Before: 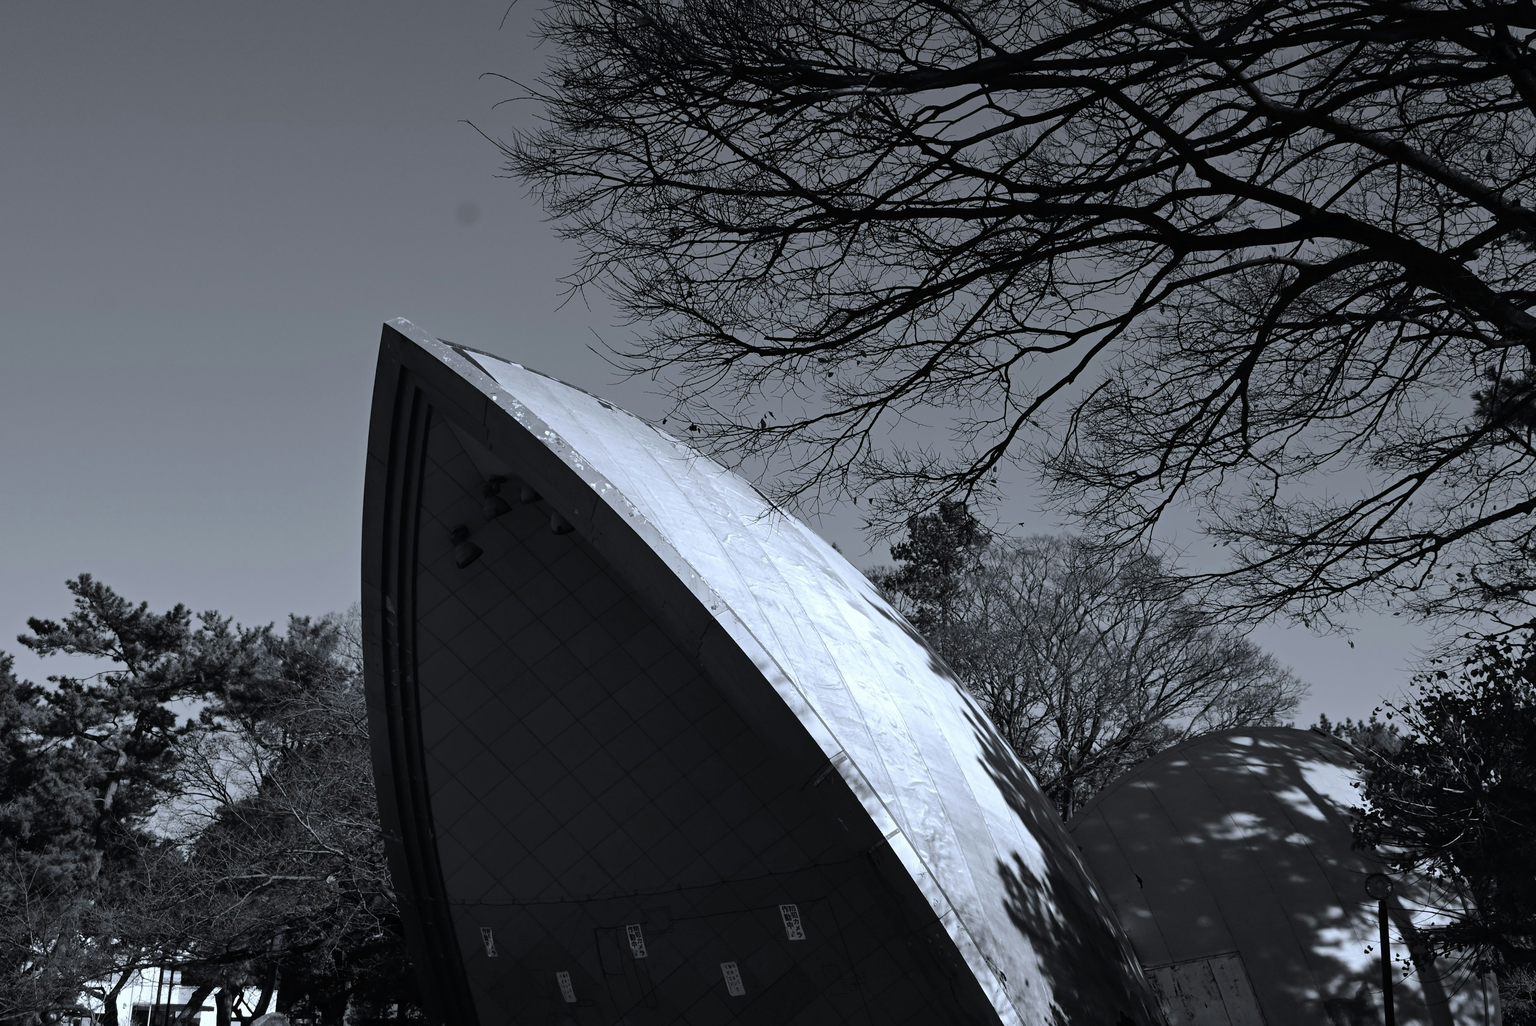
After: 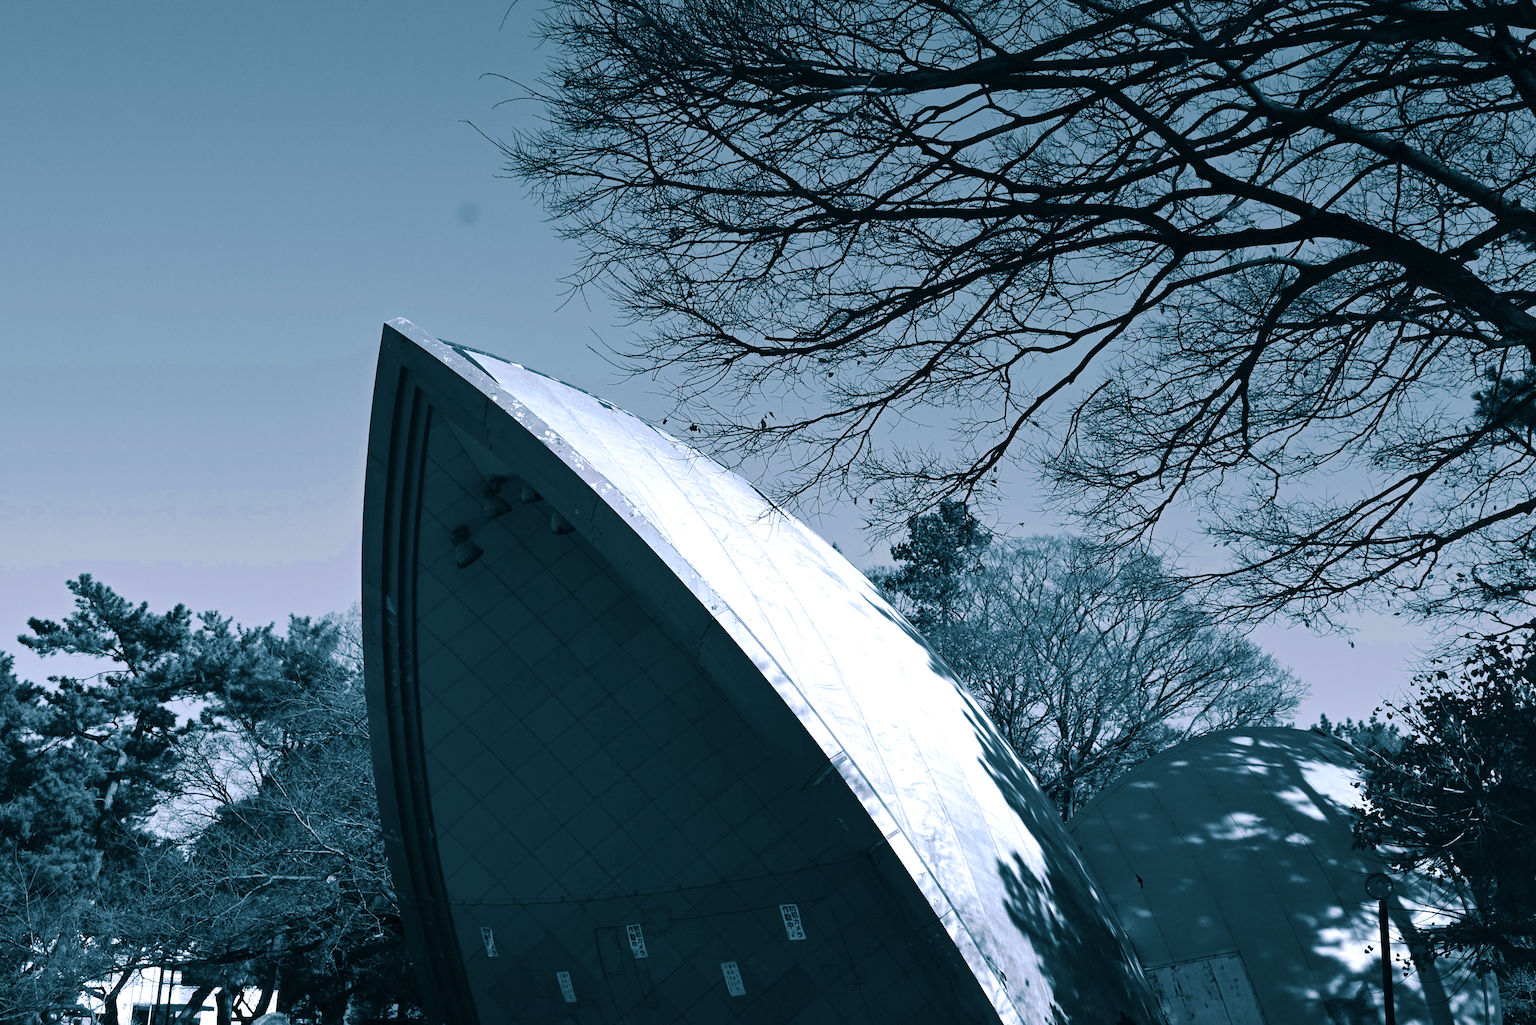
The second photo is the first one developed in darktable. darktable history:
white balance: red 0.984, blue 1.059
color zones: curves: ch0 [(0, 0.5) (0.125, 0.4) (0.25, 0.5) (0.375, 0.4) (0.5, 0.4) (0.625, 0.35) (0.75, 0.35) (0.875, 0.5)]; ch1 [(0, 0.35) (0.125, 0.45) (0.25, 0.35) (0.375, 0.35) (0.5, 0.35) (0.625, 0.35) (0.75, 0.45) (0.875, 0.35)]; ch2 [(0, 0.6) (0.125, 0.5) (0.25, 0.5) (0.375, 0.6) (0.5, 0.6) (0.625, 0.5) (0.75, 0.5) (0.875, 0.5)]
split-toning: shadows › hue 212.4°, balance -70
exposure: black level correction 0, exposure 1.1 EV, compensate highlight preservation false
